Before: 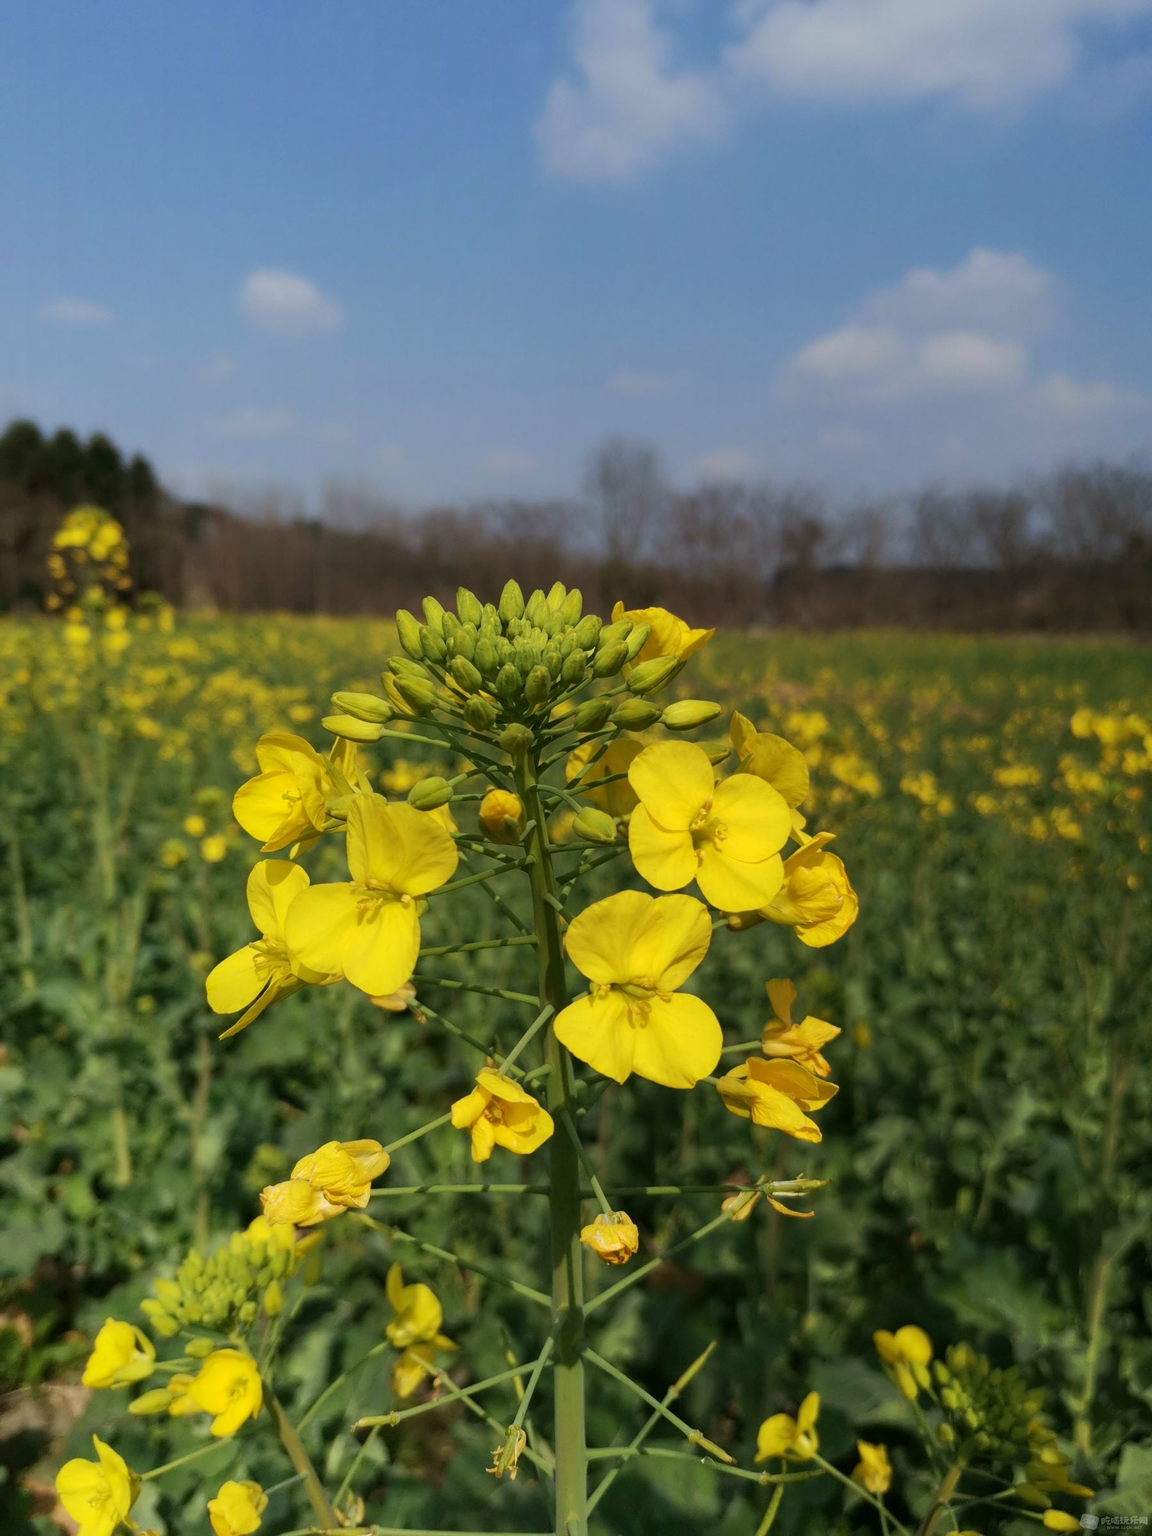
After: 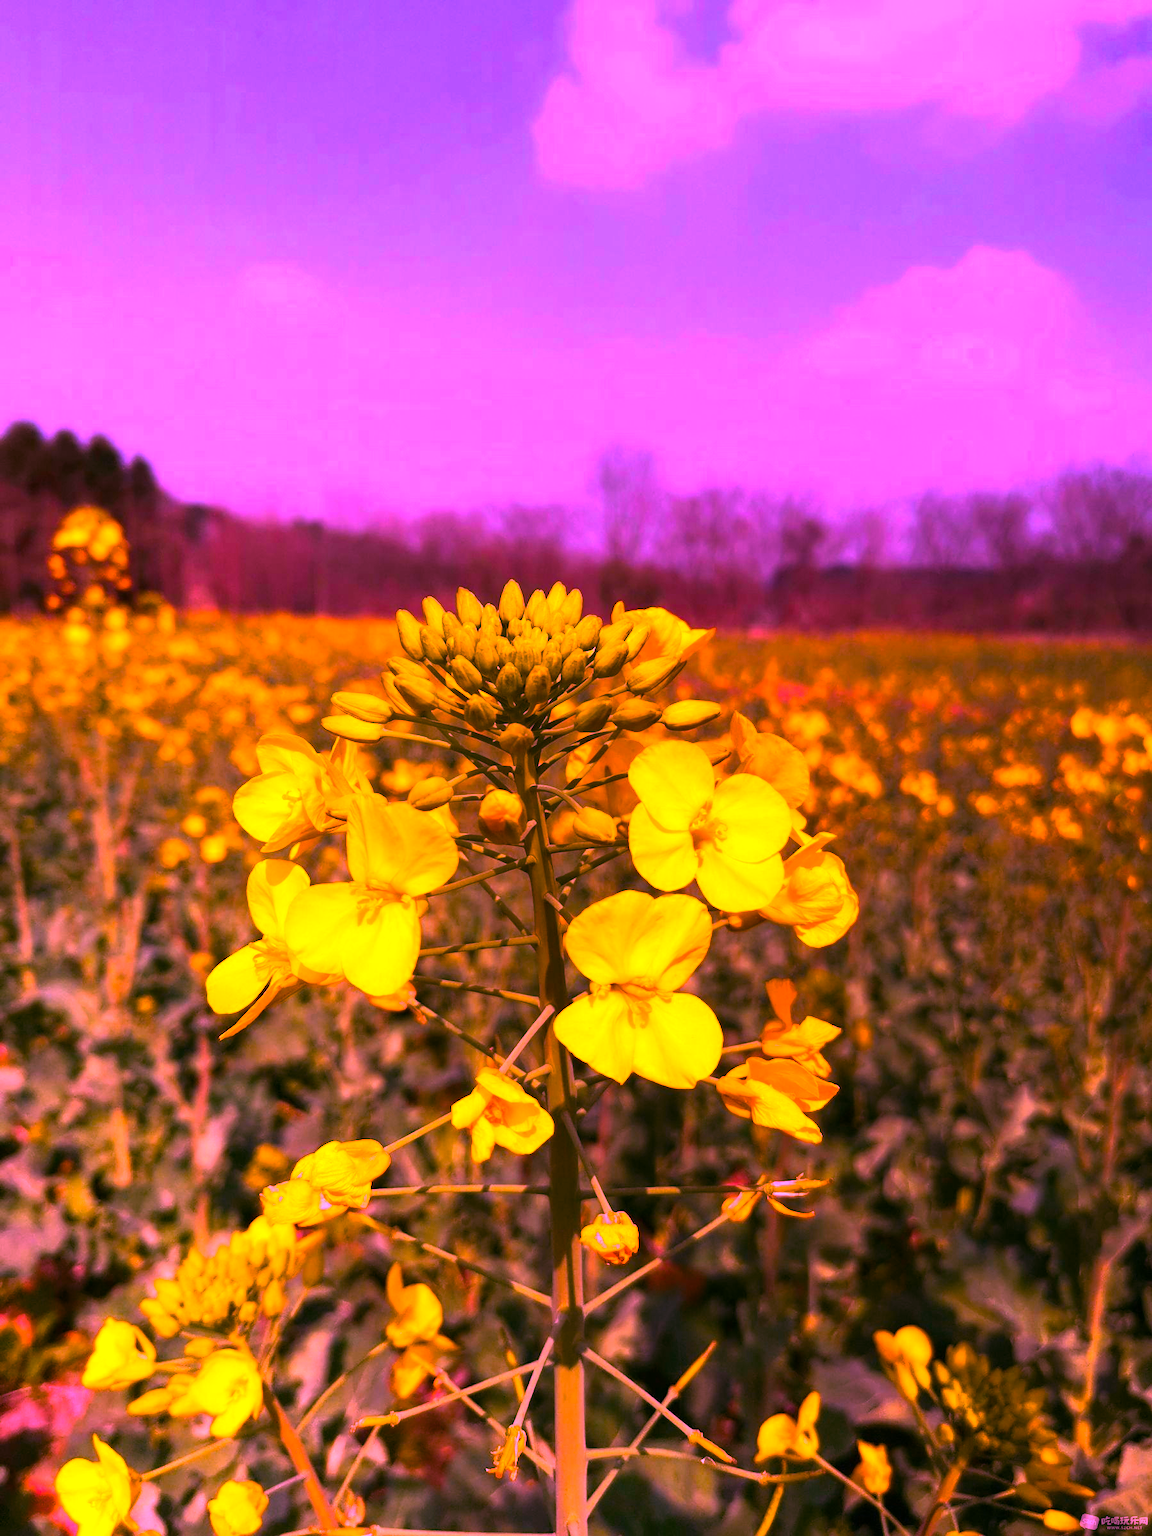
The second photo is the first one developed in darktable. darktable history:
white balance: red 1.91, blue 1.727
color balance rgb: linear chroma grading › global chroma 9%, perceptual saturation grading › global saturation 36%, perceptual brilliance grading › global brilliance 15%, perceptual brilliance grading › shadows -35%, global vibrance 15%
